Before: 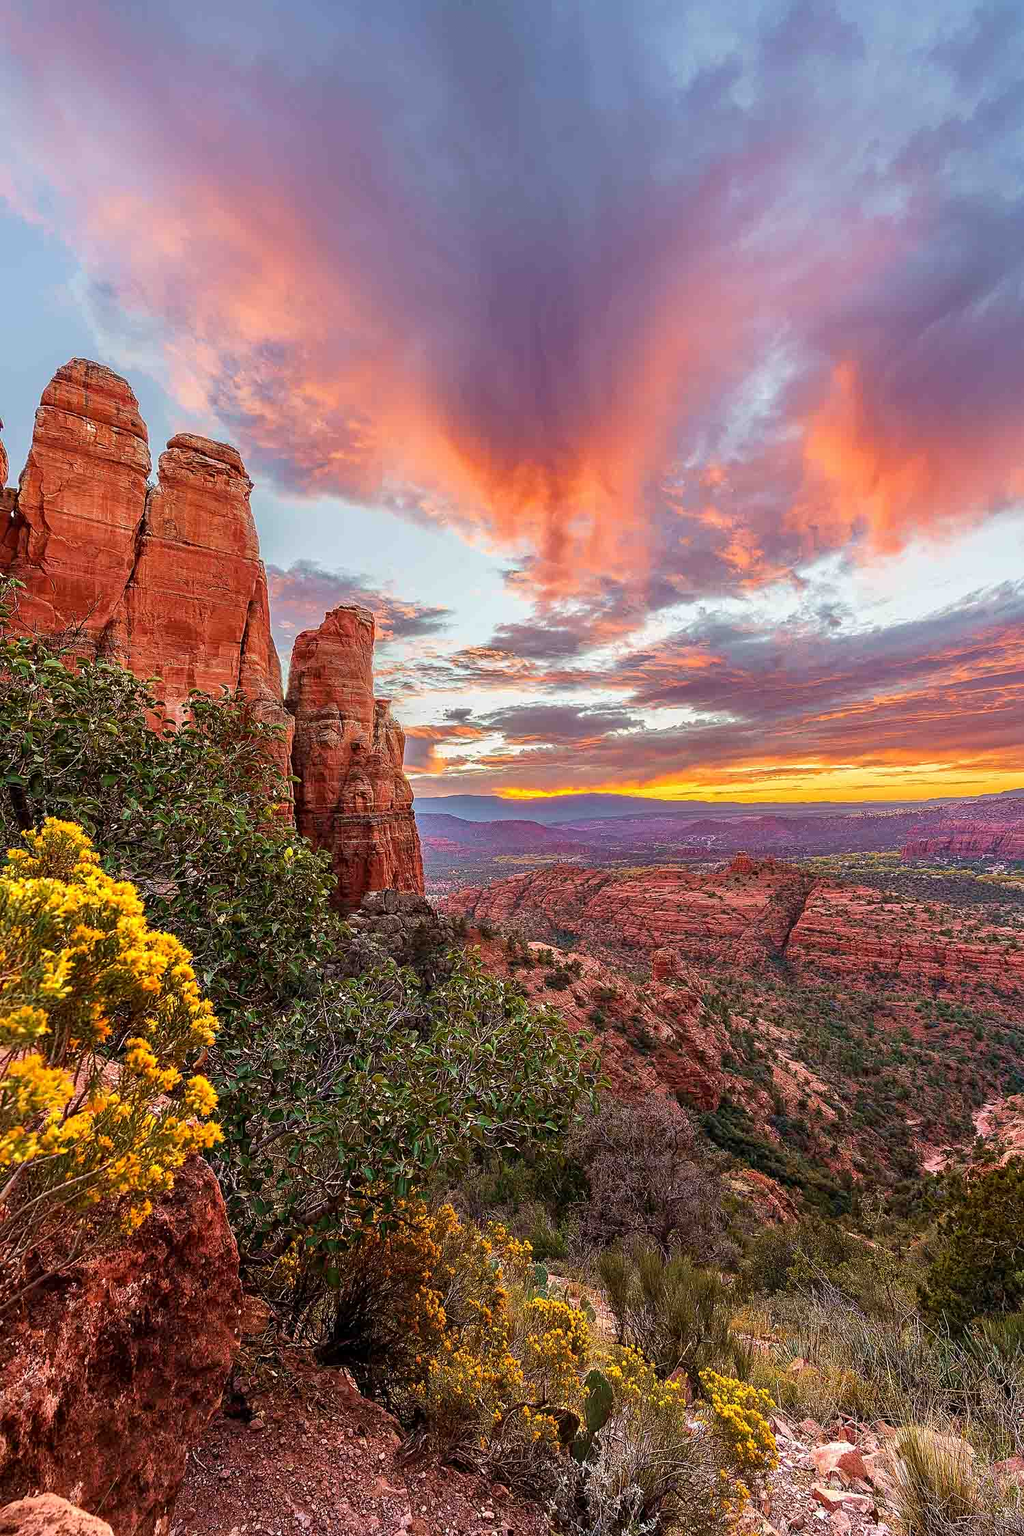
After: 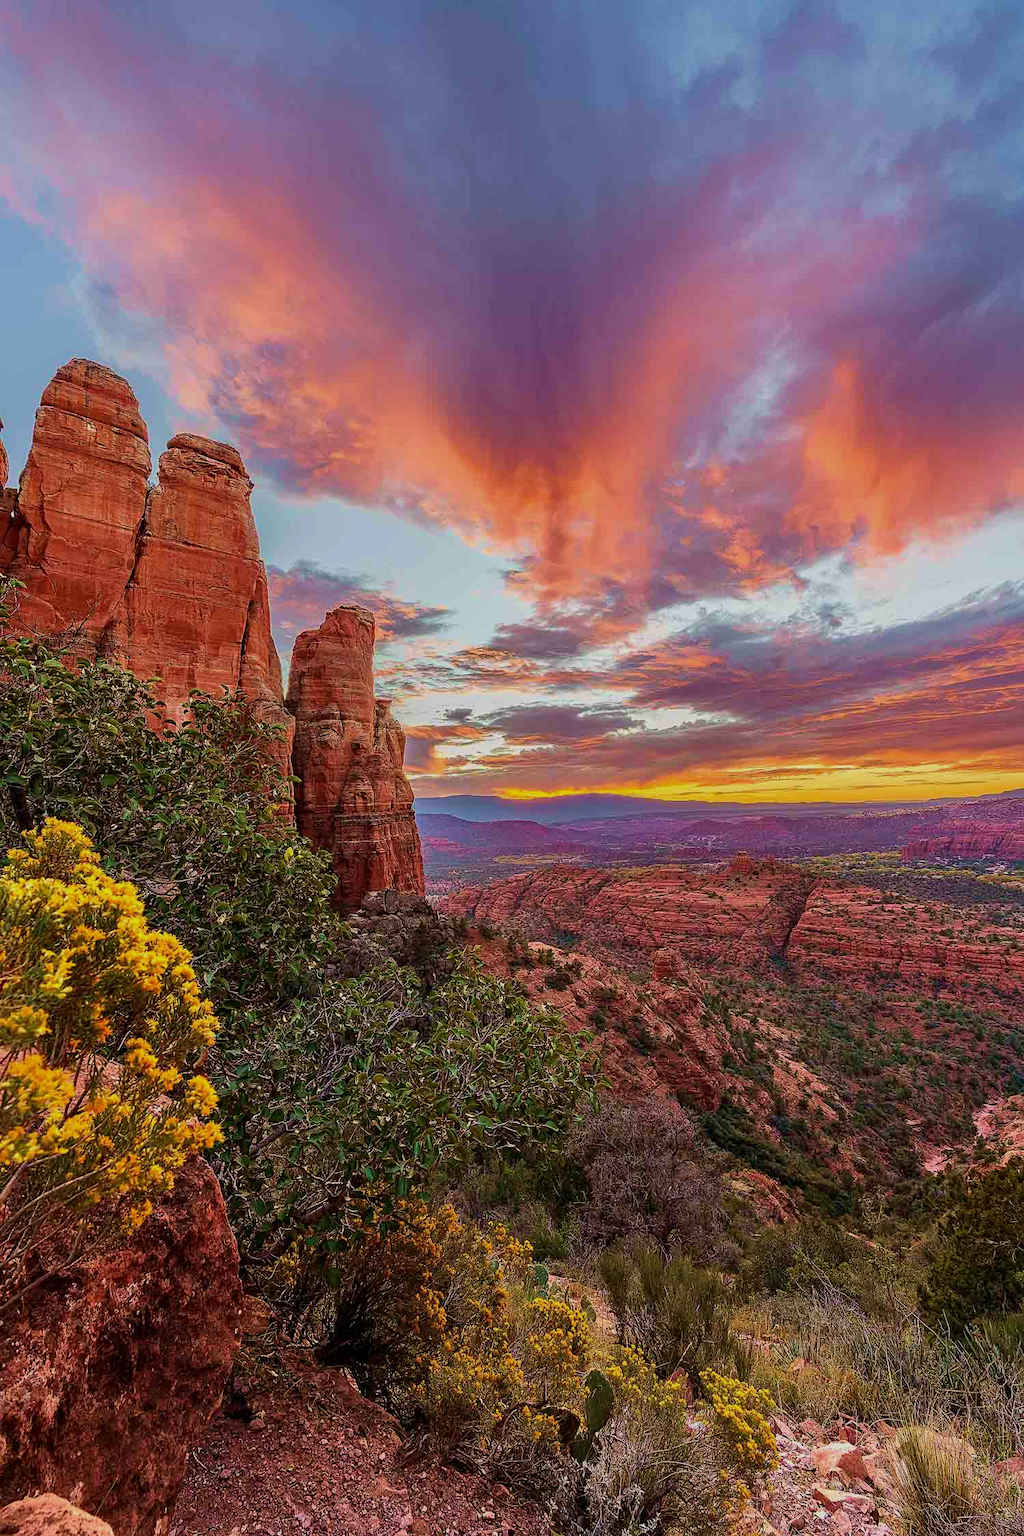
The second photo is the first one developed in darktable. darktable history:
exposure: exposure -0.492 EV, compensate highlight preservation false
velvia: strength 36.57%
